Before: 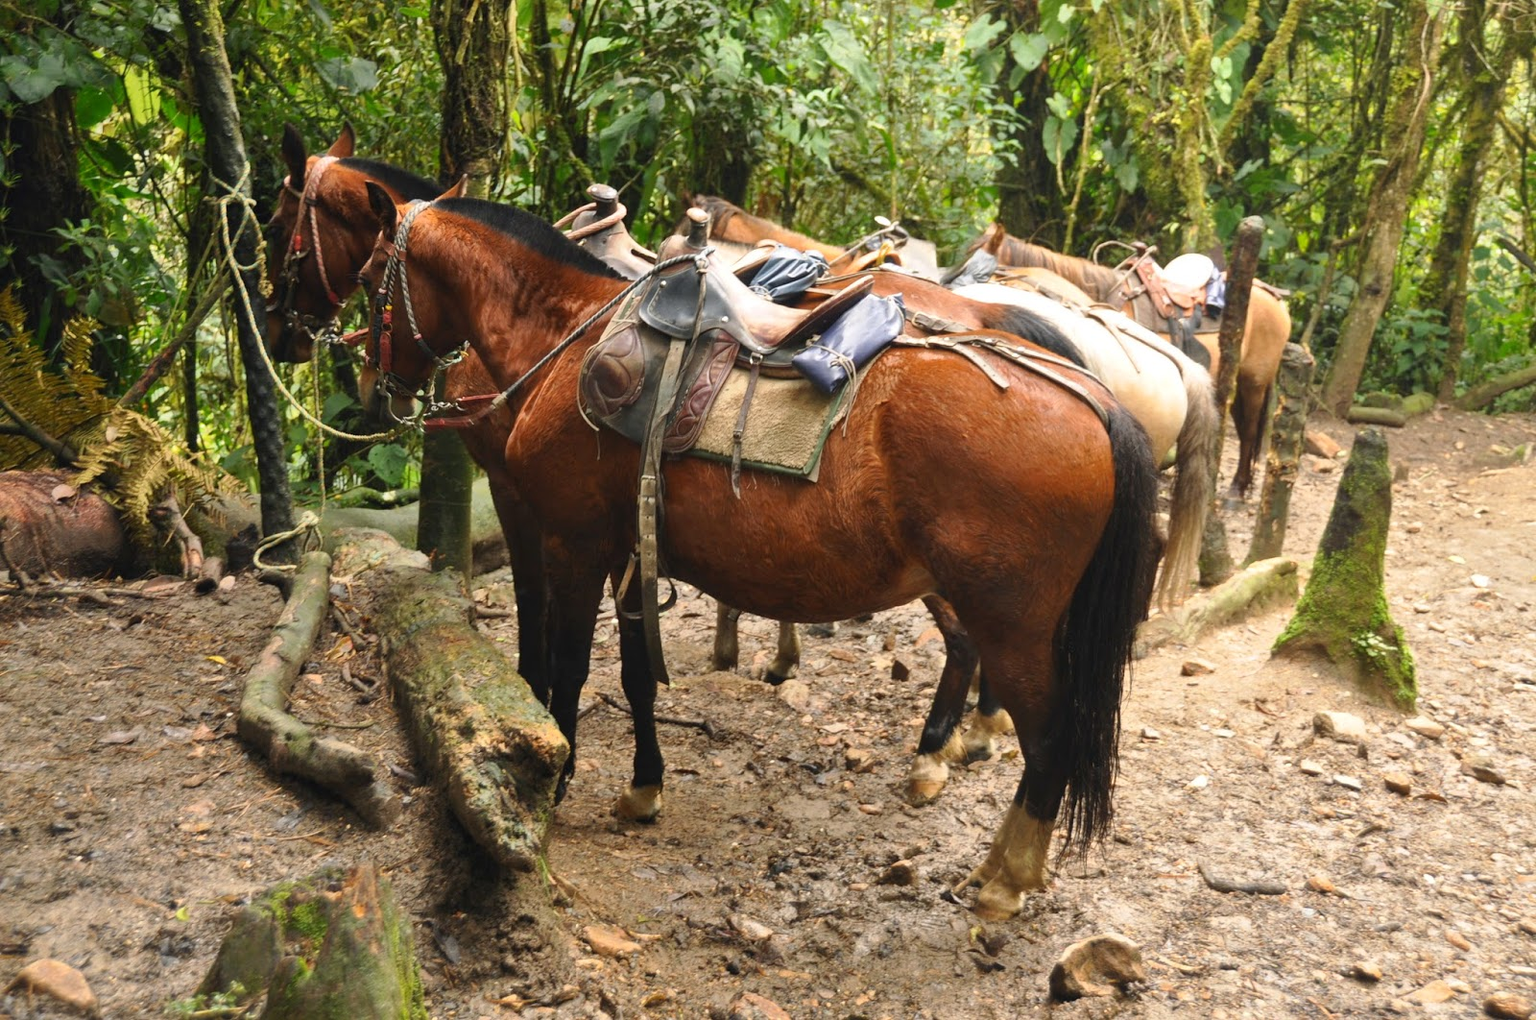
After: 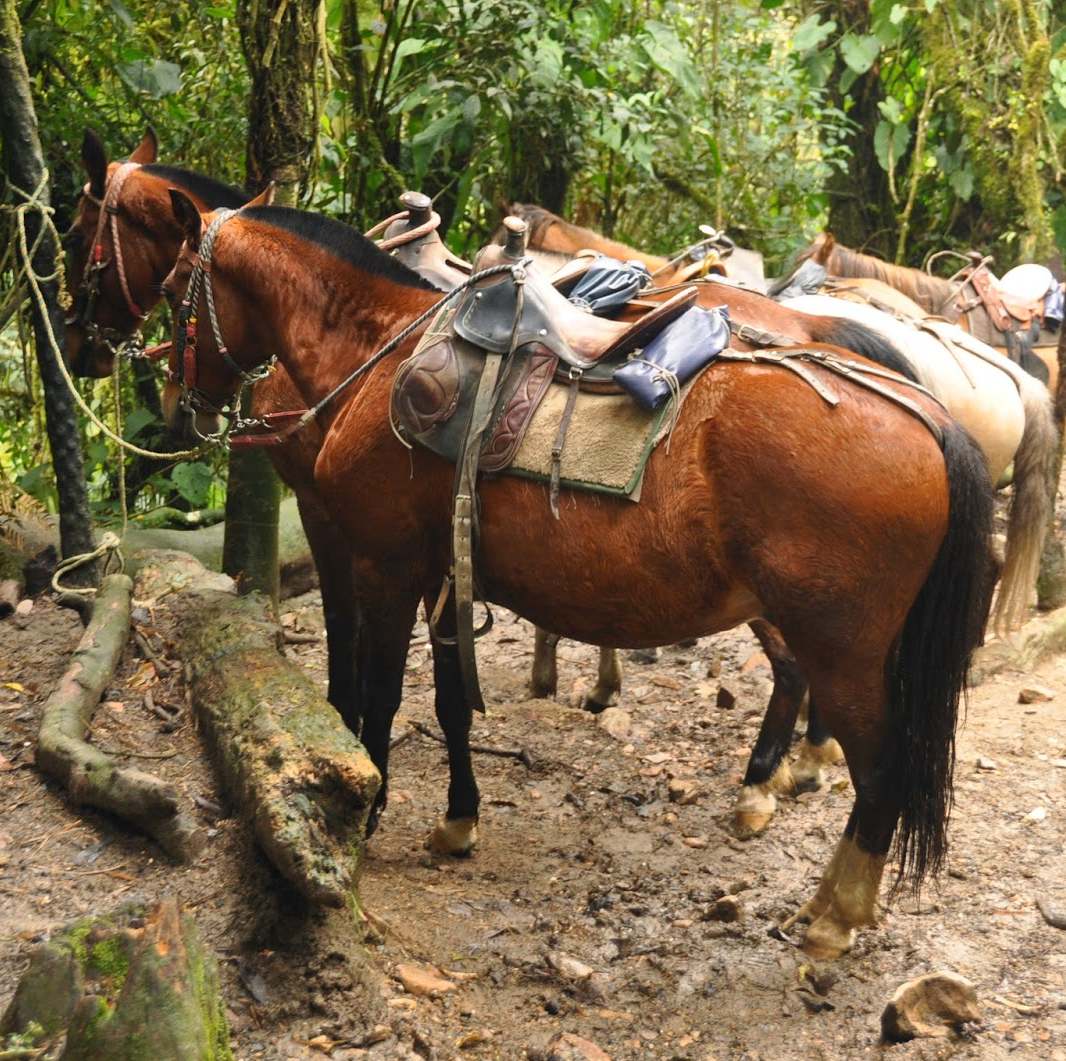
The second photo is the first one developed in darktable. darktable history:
crop and rotate: left 13.366%, right 19.973%
